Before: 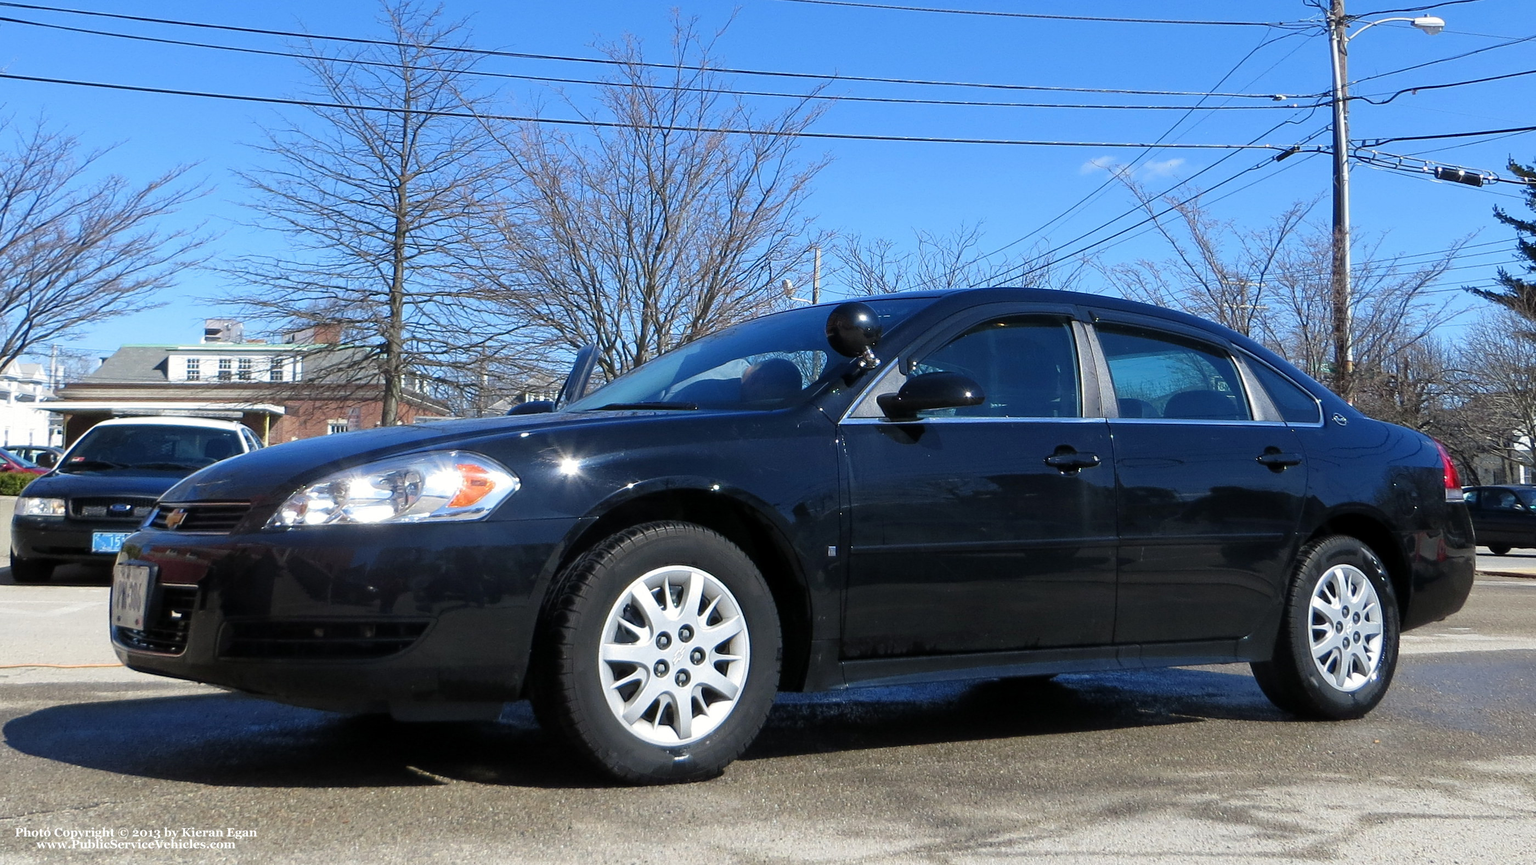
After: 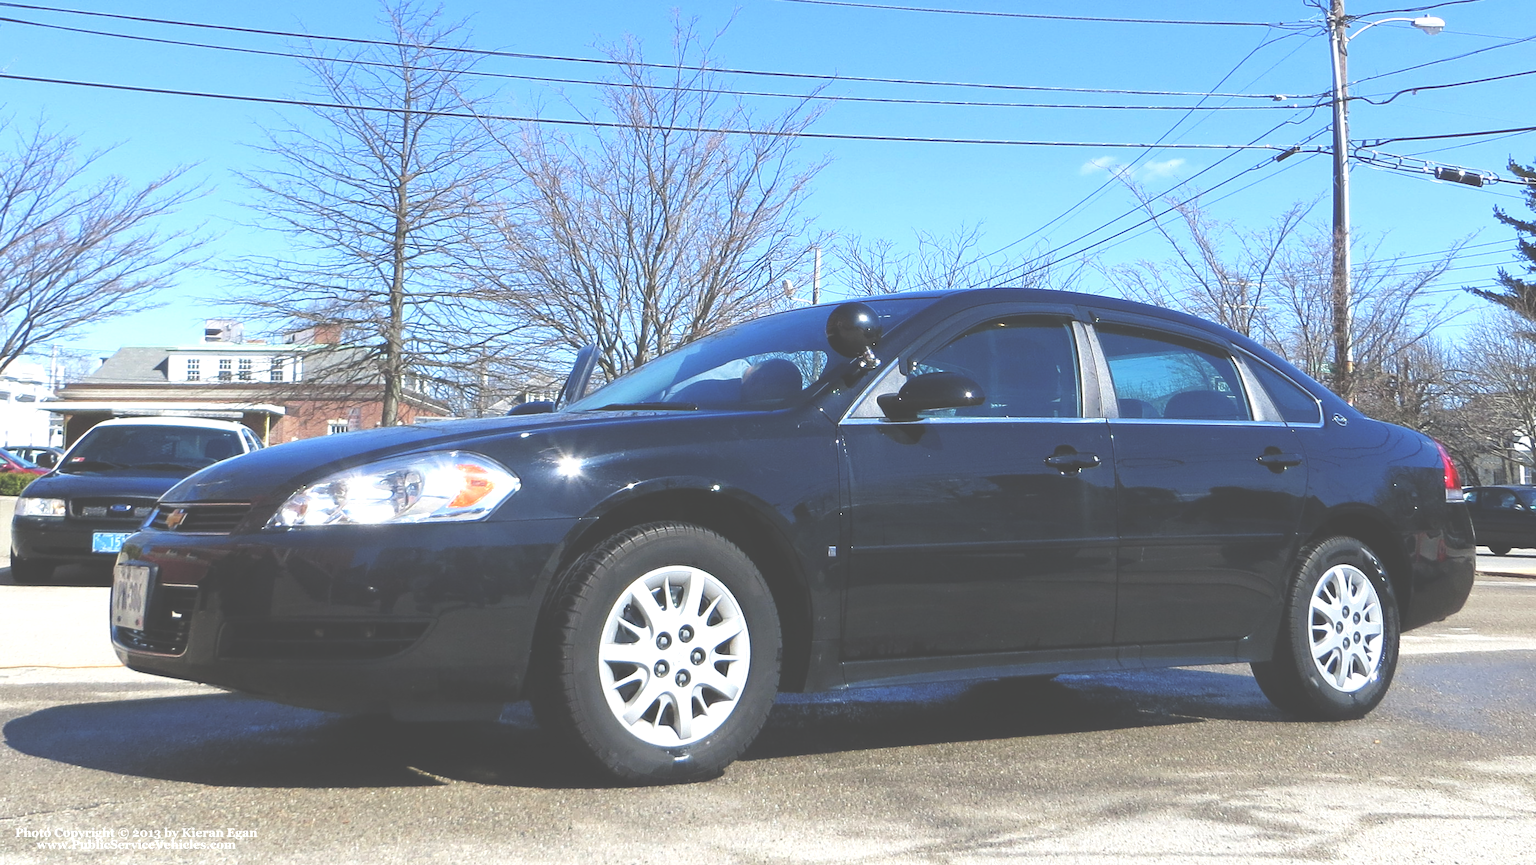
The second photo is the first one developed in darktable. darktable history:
levels: levels [0, 0.476, 0.951]
base curve: curves: ch0 [(0, 0) (0.688, 0.865) (1, 1)], preserve colors none
exposure: black level correction -0.041, exposure 0.064 EV, compensate highlight preservation false
